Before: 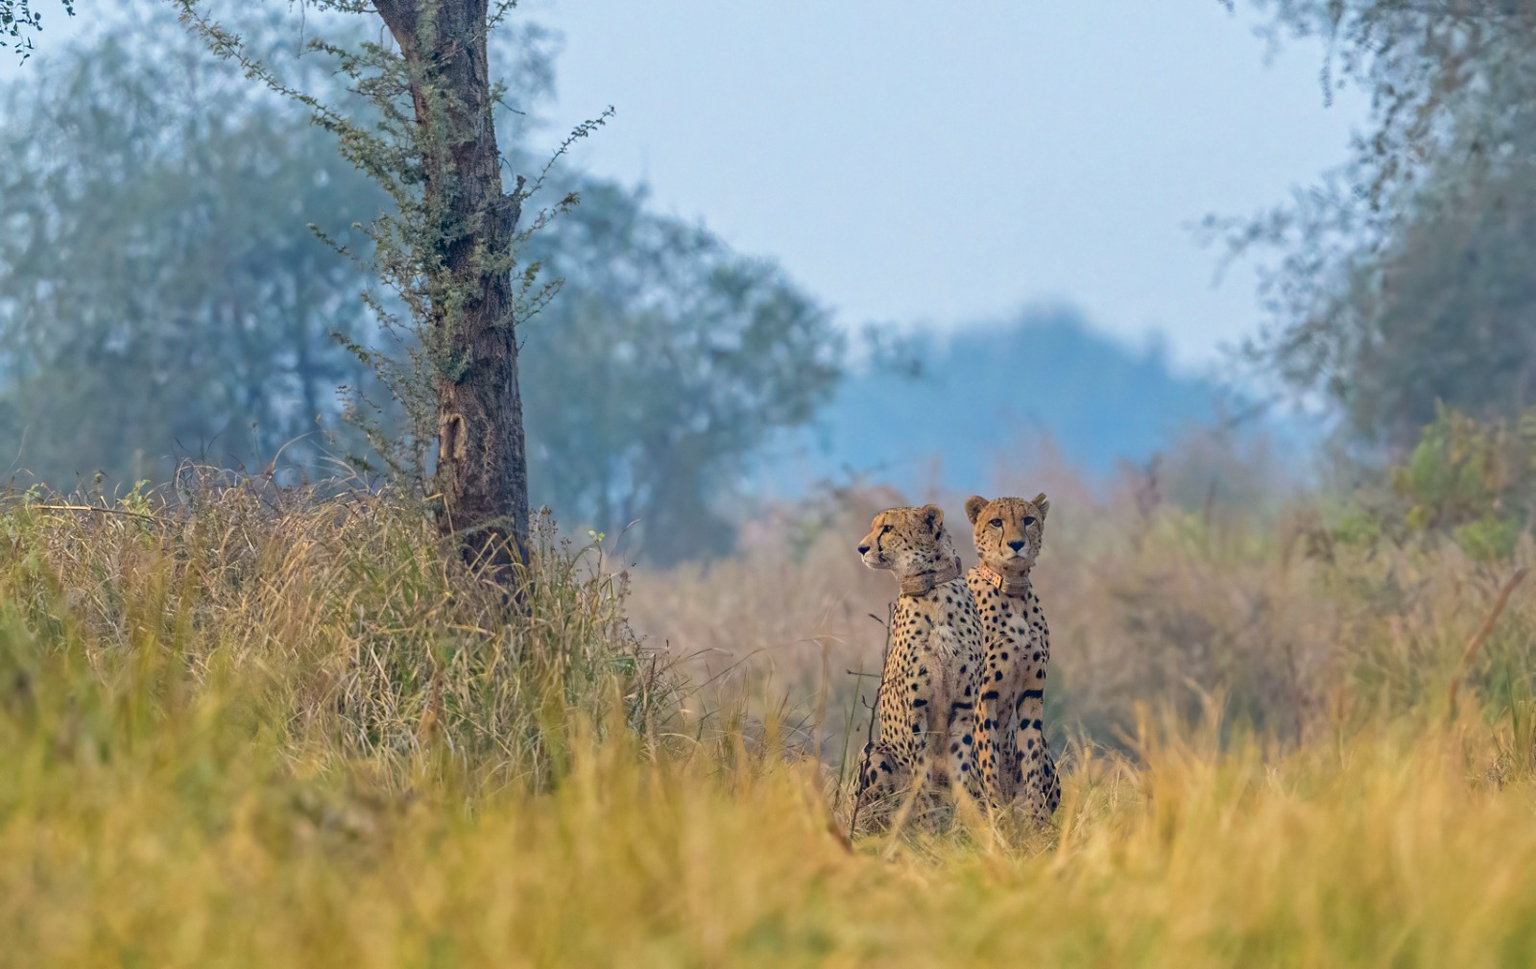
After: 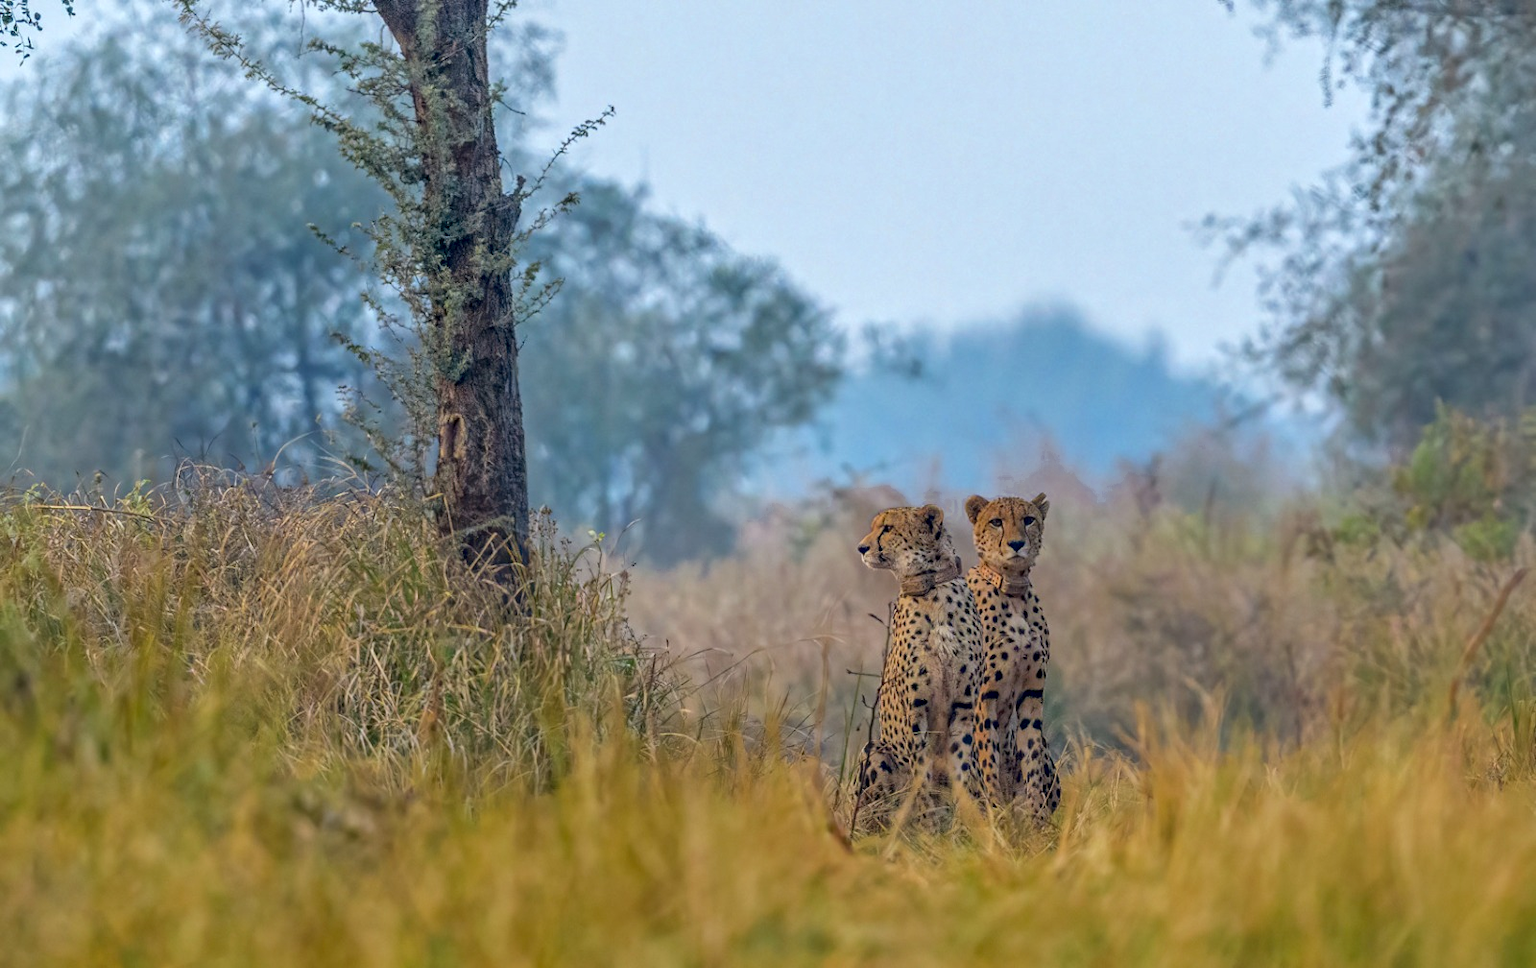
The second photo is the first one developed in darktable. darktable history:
color zones: curves: ch0 [(0.27, 0.396) (0.563, 0.504) (0.75, 0.5) (0.787, 0.307)]
local contrast: detail 130%
